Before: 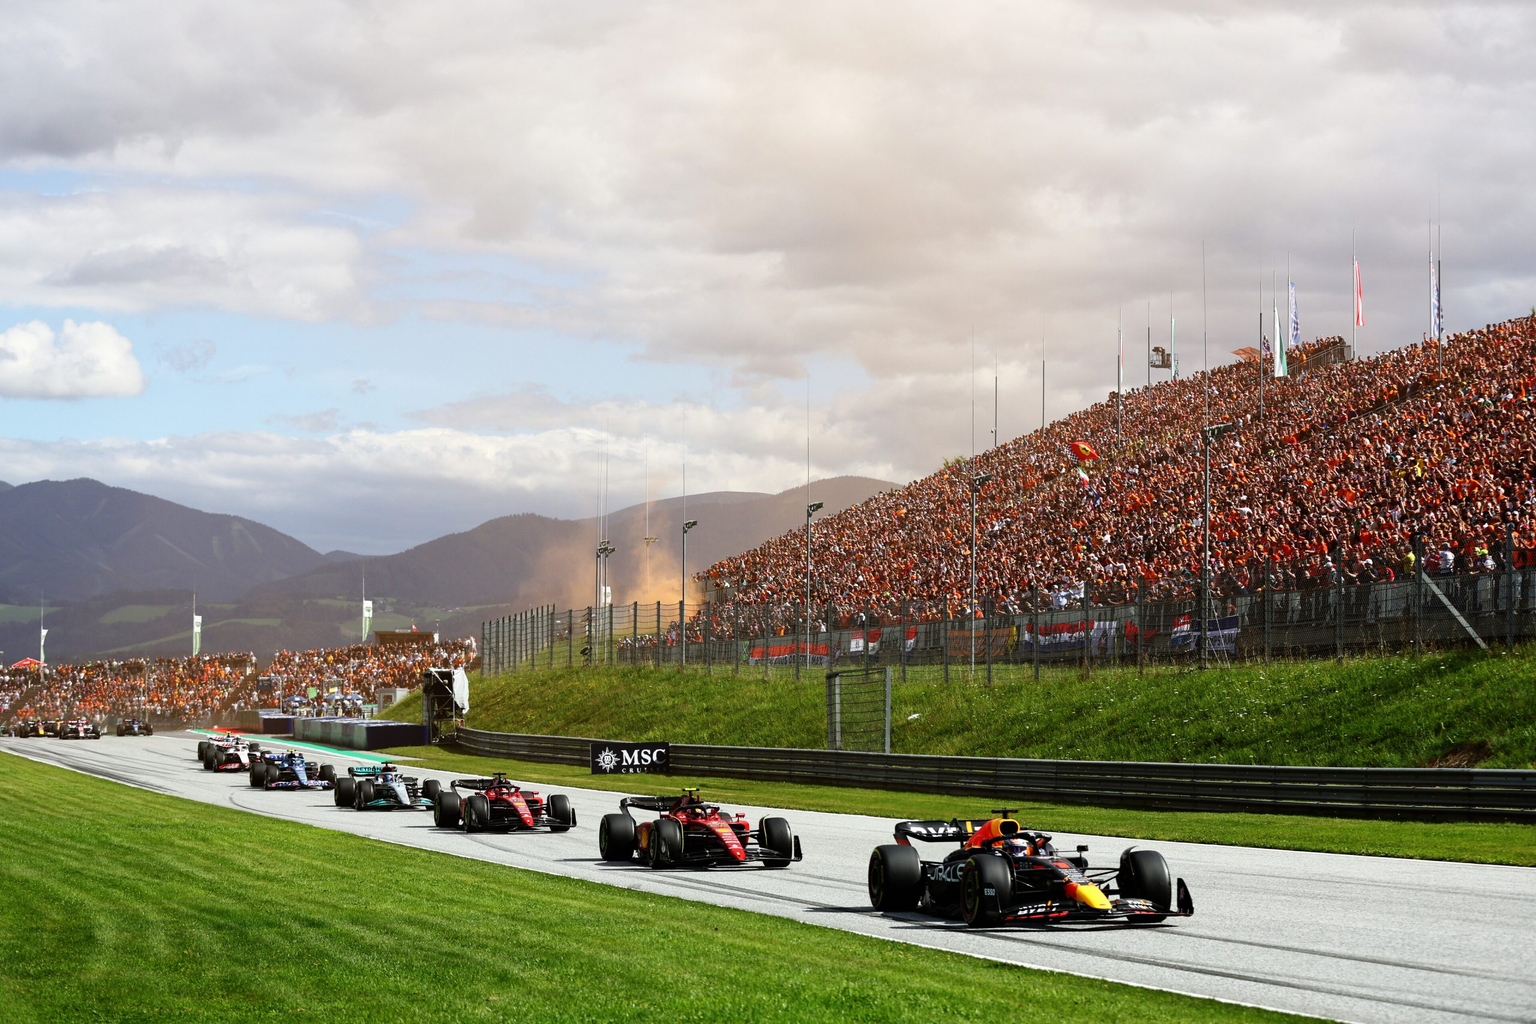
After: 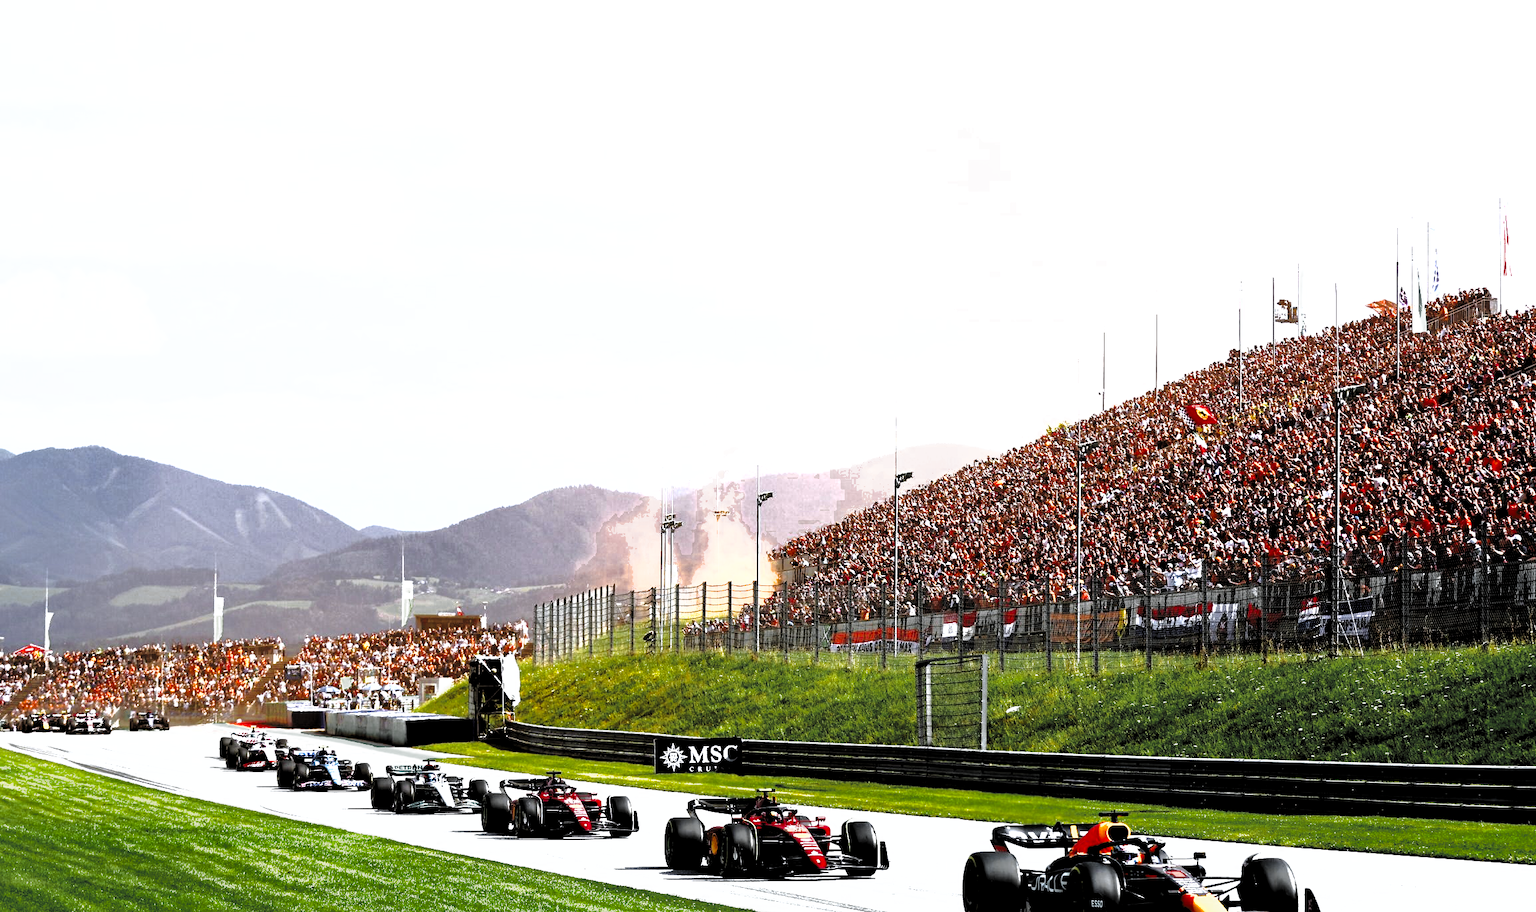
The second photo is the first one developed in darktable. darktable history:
contrast brightness saturation: contrast 0.201, brightness 0.148, saturation 0.14
levels: black 0.087%, levels [0.129, 0.519, 0.867]
base curve: curves: ch0 [(0, 0) (0.028, 0.03) (0.121, 0.232) (0.46, 0.748) (0.859, 0.968) (1, 1)], preserve colors none
color zones: curves: ch0 [(0.035, 0.242) (0.25, 0.5) (0.384, 0.214) (0.488, 0.255) (0.75, 0.5)]; ch1 [(0.063, 0.379) (0.25, 0.5) (0.354, 0.201) (0.489, 0.085) (0.729, 0.271)]; ch2 [(0.25, 0.5) (0.38, 0.517) (0.442, 0.51) (0.735, 0.456)]
crop: top 7.522%, right 9.764%, bottom 12.073%
color calibration: illuminant as shot in camera, x 0.358, y 0.373, temperature 4628.91 K
shadows and highlights: shadows 39.33, highlights -59.81
